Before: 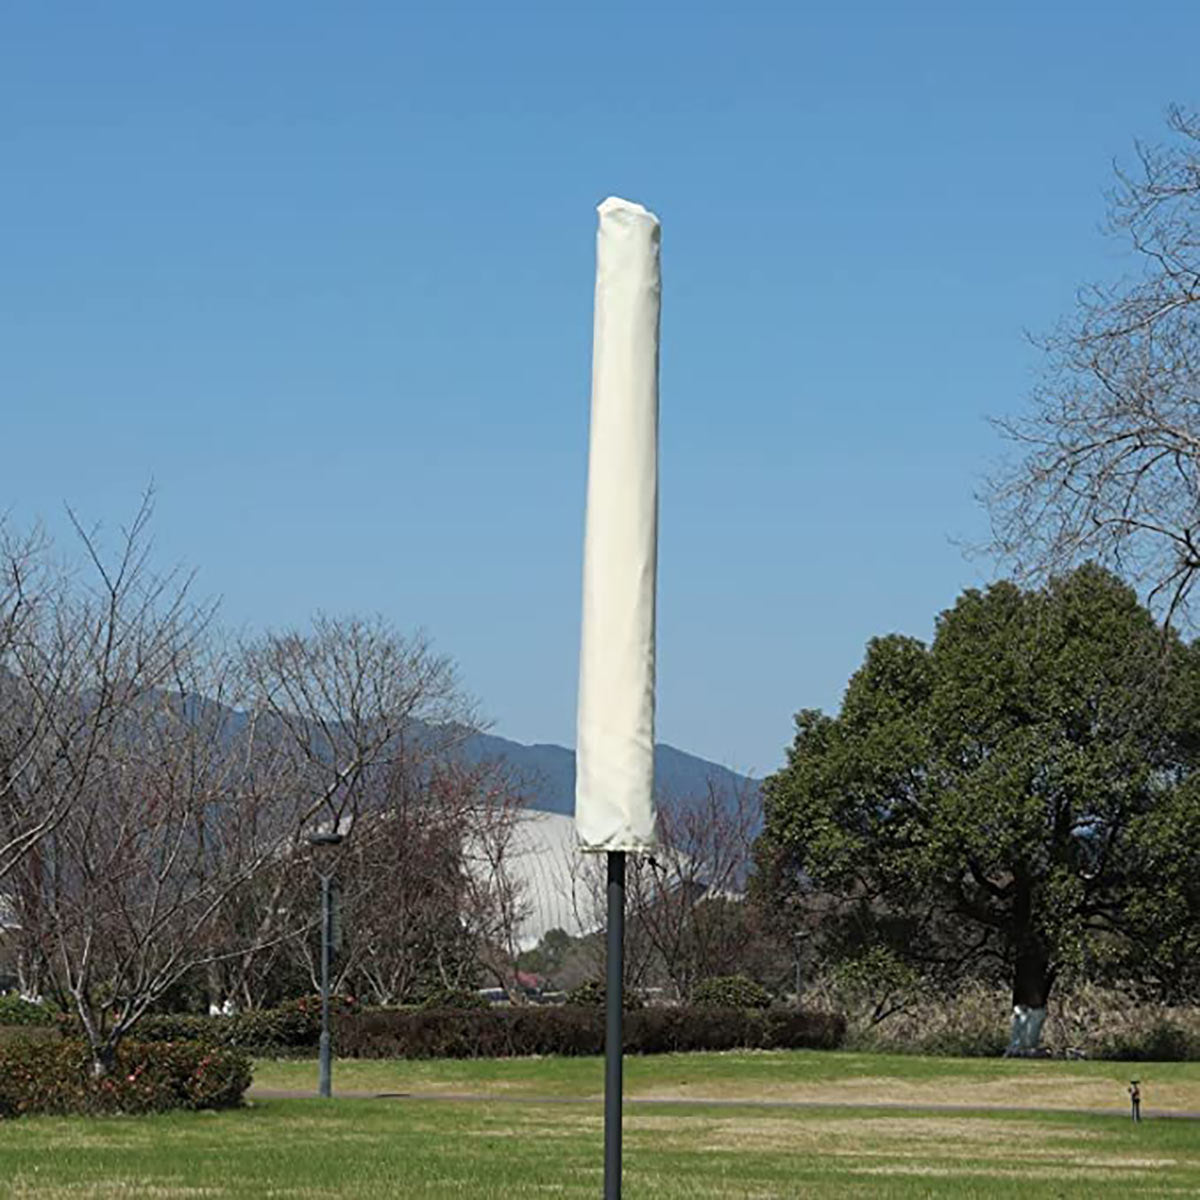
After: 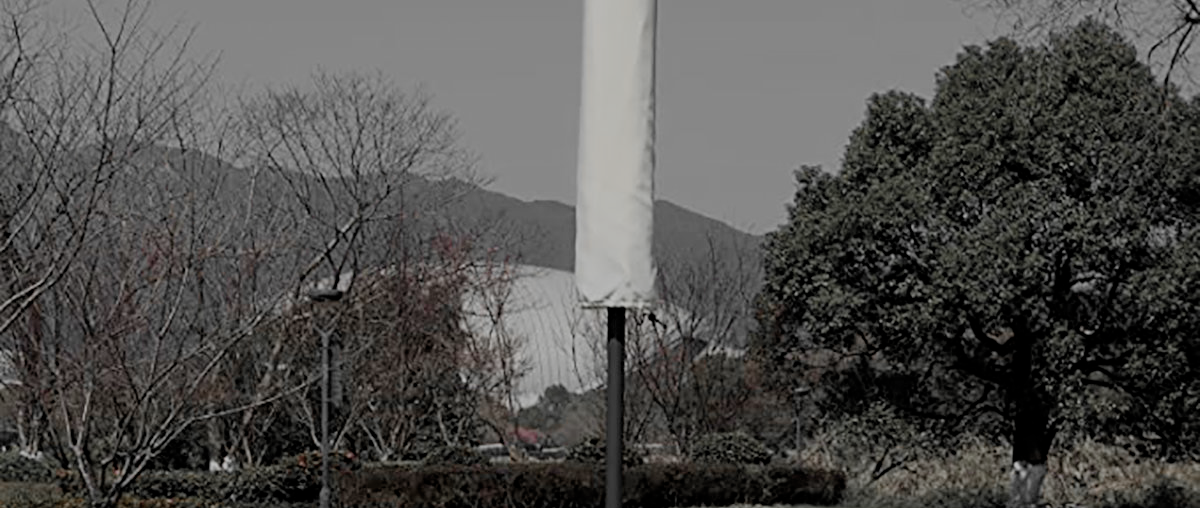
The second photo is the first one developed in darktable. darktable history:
color zones: curves: ch0 [(0, 0.447) (0.184, 0.543) (0.323, 0.476) (0.429, 0.445) (0.571, 0.443) (0.714, 0.451) (0.857, 0.452) (1, 0.447)]; ch1 [(0, 0.464) (0.176, 0.46) (0.287, 0.177) (0.429, 0.002) (0.571, 0) (0.714, 0) (0.857, 0) (1, 0.464)]
crop: top 45.364%, bottom 12.224%
exposure: exposure -0.353 EV, compensate highlight preservation false
filmic rgb: black relative exposure -8.78 EV, white relative exposure 4.98 EV, target black luminance 0%, hardness 3.79, latitude 65.61%, contrast 0.832, shadows ↔ highlights balance 19.91%
